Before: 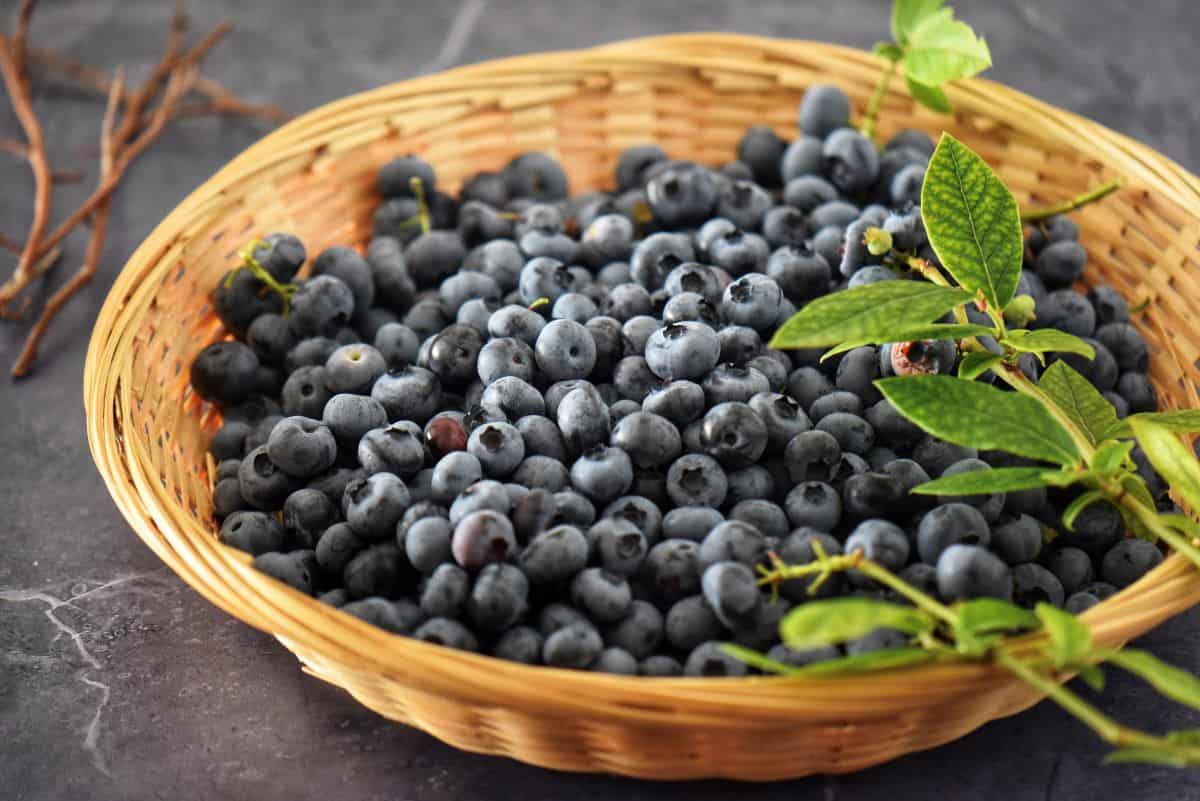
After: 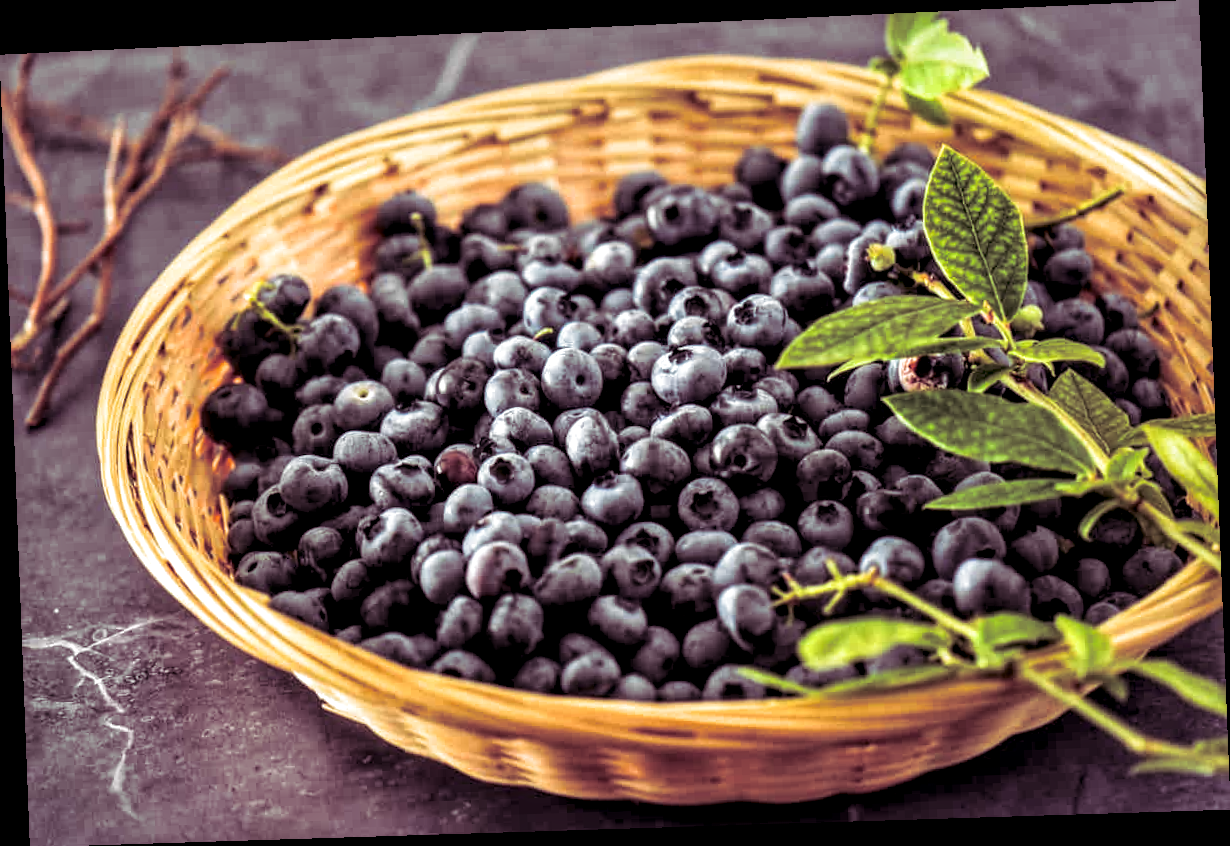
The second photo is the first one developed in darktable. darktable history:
rotate and perspective: rotation -2.22°, lens shift (horizontal) -0.022, automatic cropping off
split-toning: shadows › hue 316.8°, shadows › saturation 0.47, highlights › hue 201.6°, highlights › saturation 0, balance -41.97, compress 28.01%
color balance rgb: perceptual saturation grading › global saturation 10%, global vibrance 10%
local contrast: highlights 19%, detail 186%
